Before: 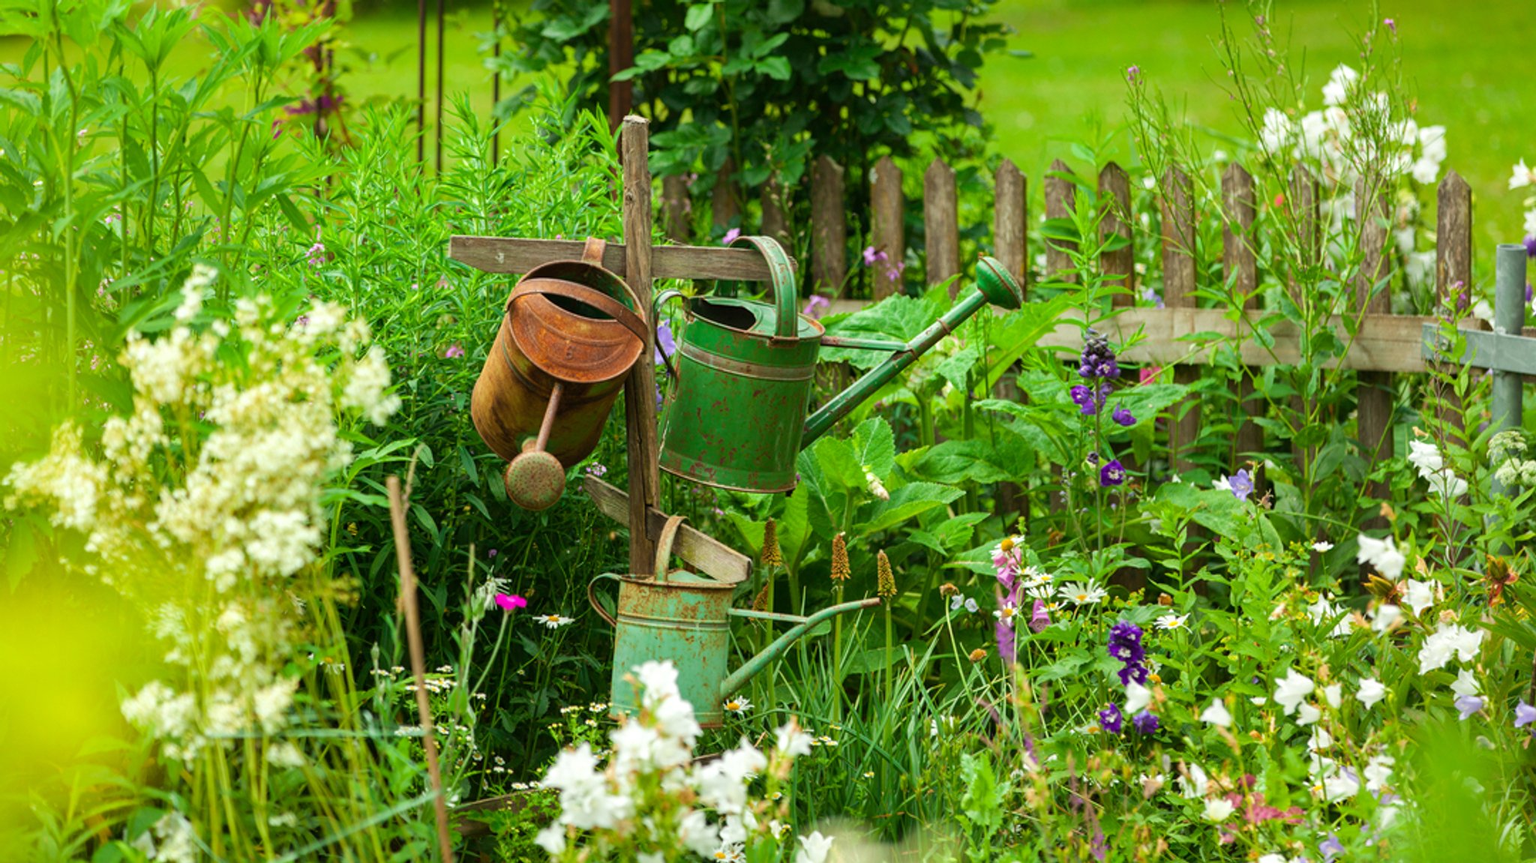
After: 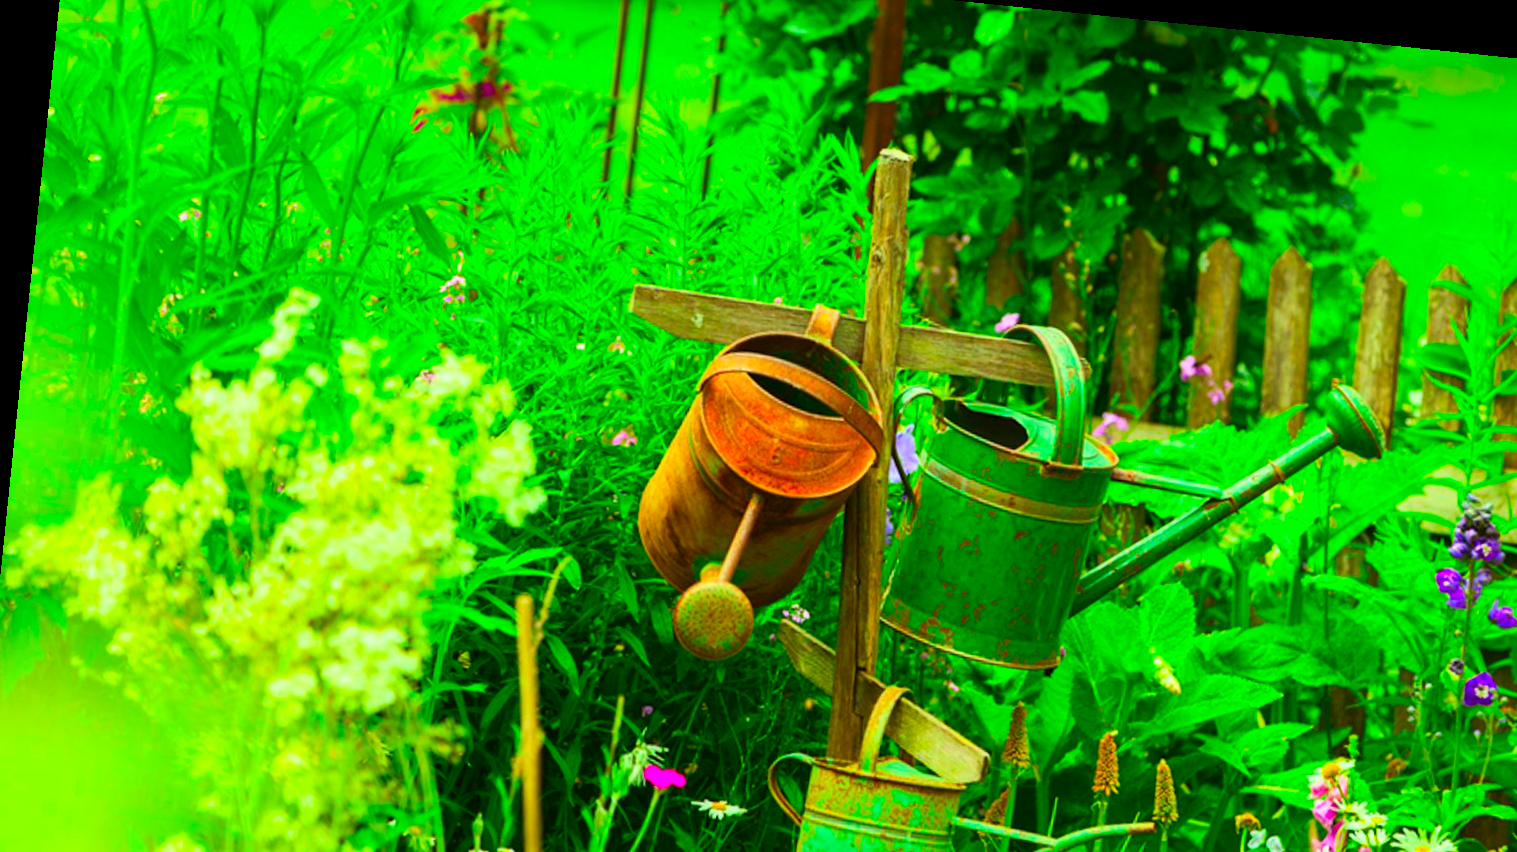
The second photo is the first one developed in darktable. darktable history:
crop and rotate: angle -5.89°, left 2.251%, top 6.663%, right 27.35%, bottom 30.389%
contrast brightness saturation: contrast 0.203, brightness 0.161, saturation 0.23
color correction: highlights a* -10.9, highlights b* 9.83, saturation 1.72
